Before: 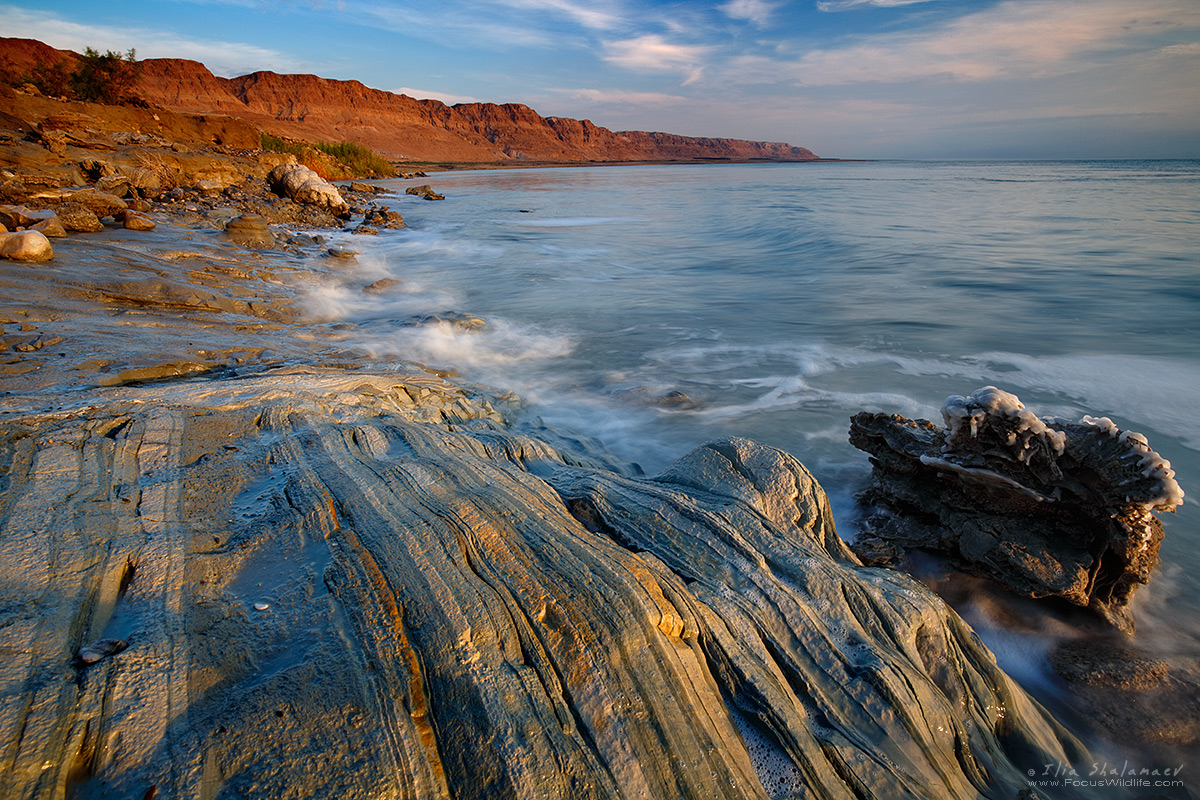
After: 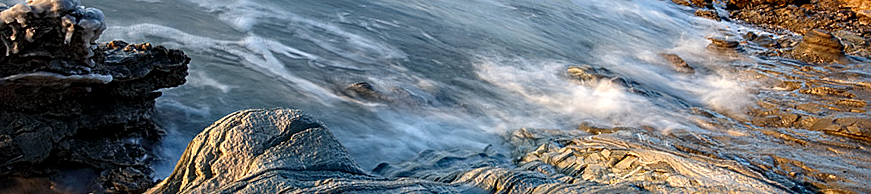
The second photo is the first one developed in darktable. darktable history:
crop and rotate: angle 16.12°, top 30.835%, bottom 35.653%
white balance: emerald 1
sharpen: on, module defaults
contrast brightness saturation: contrast 0.07
local contrast: detail 130%
tone equalizer: -8 EV -0.417 EV, -7 EV -0.389 EV, -6 EV -0.333 EV, -5 EV -0.222 EV, -3 EV 0.222 EV, -2 EV 0.333 EV, -1 EV 0.389 EV, +0 EV 0.417 EV, edges refinement/feathering 500, mask exposure compensation -1.57 EV, preserve details no
